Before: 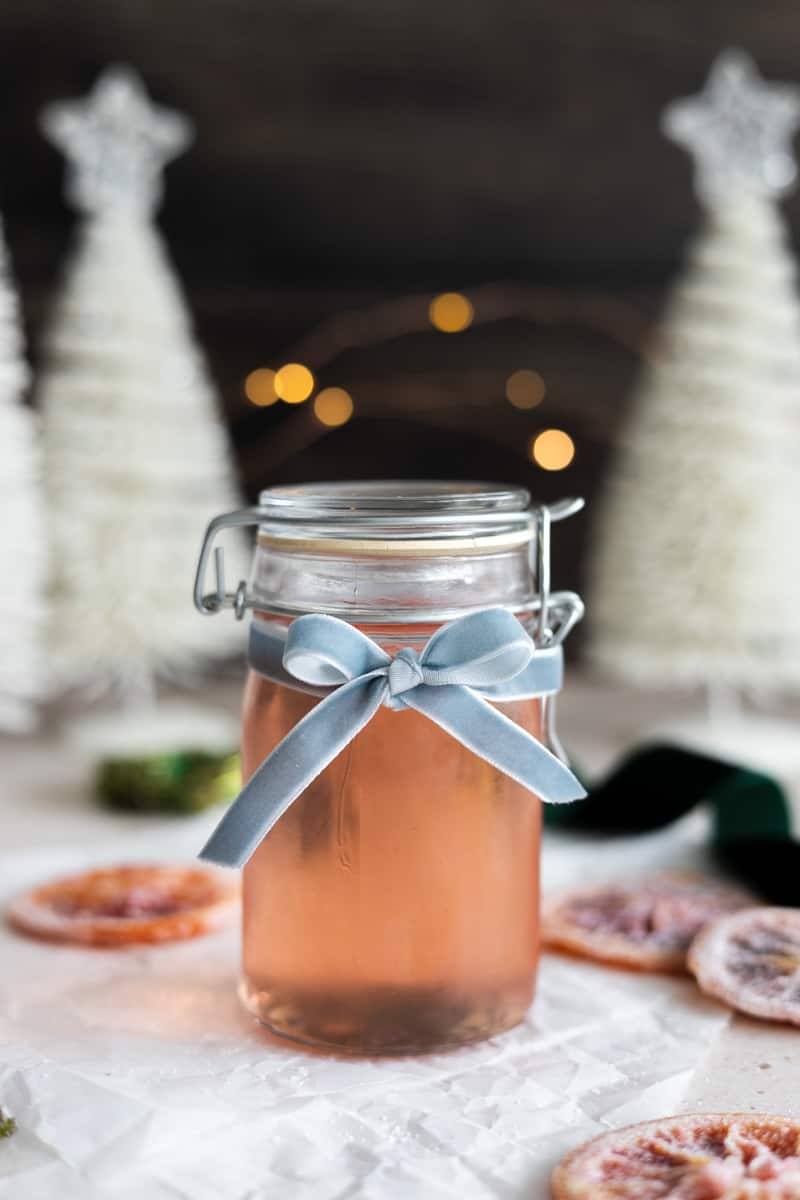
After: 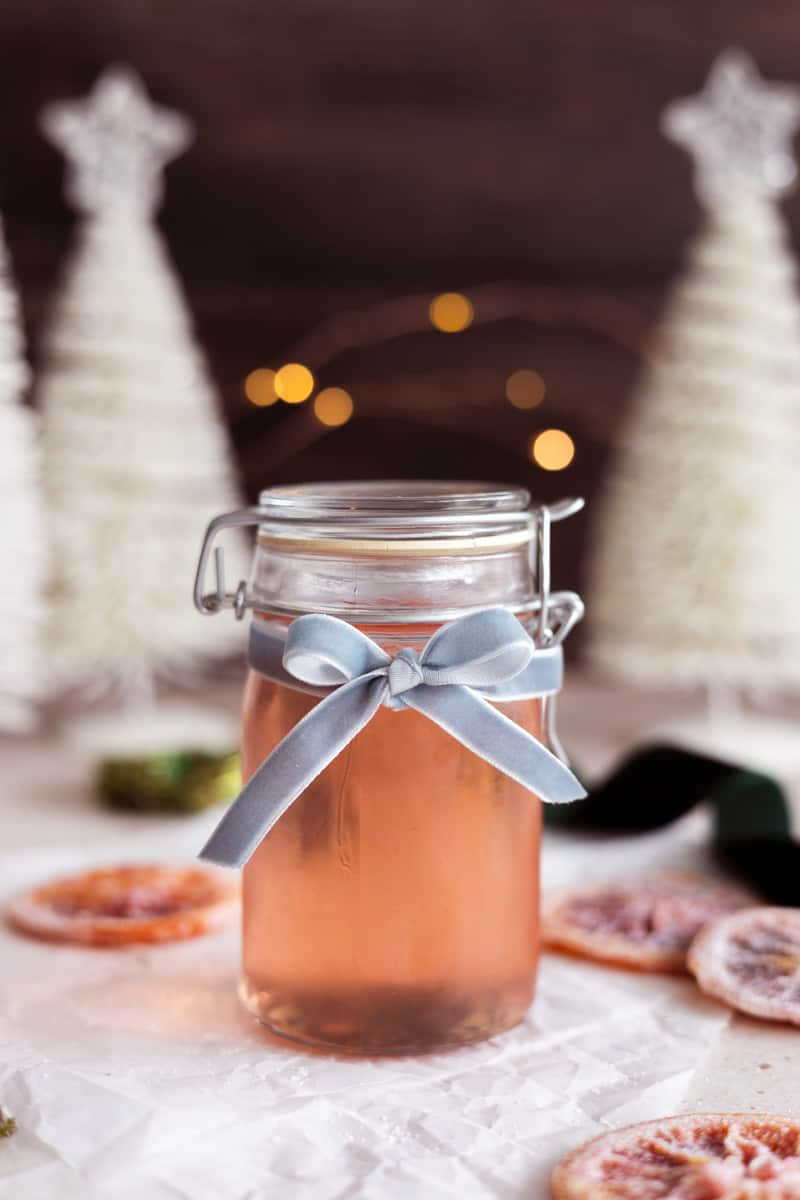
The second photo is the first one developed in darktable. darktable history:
exposure: exposure -0.01 EV, compensate highlight preservation false
rgb levels: mode RGB, independent channels, levels [[0, 0.474, 1], [0, 0.5, 1], [0, 0.5, 1]]
